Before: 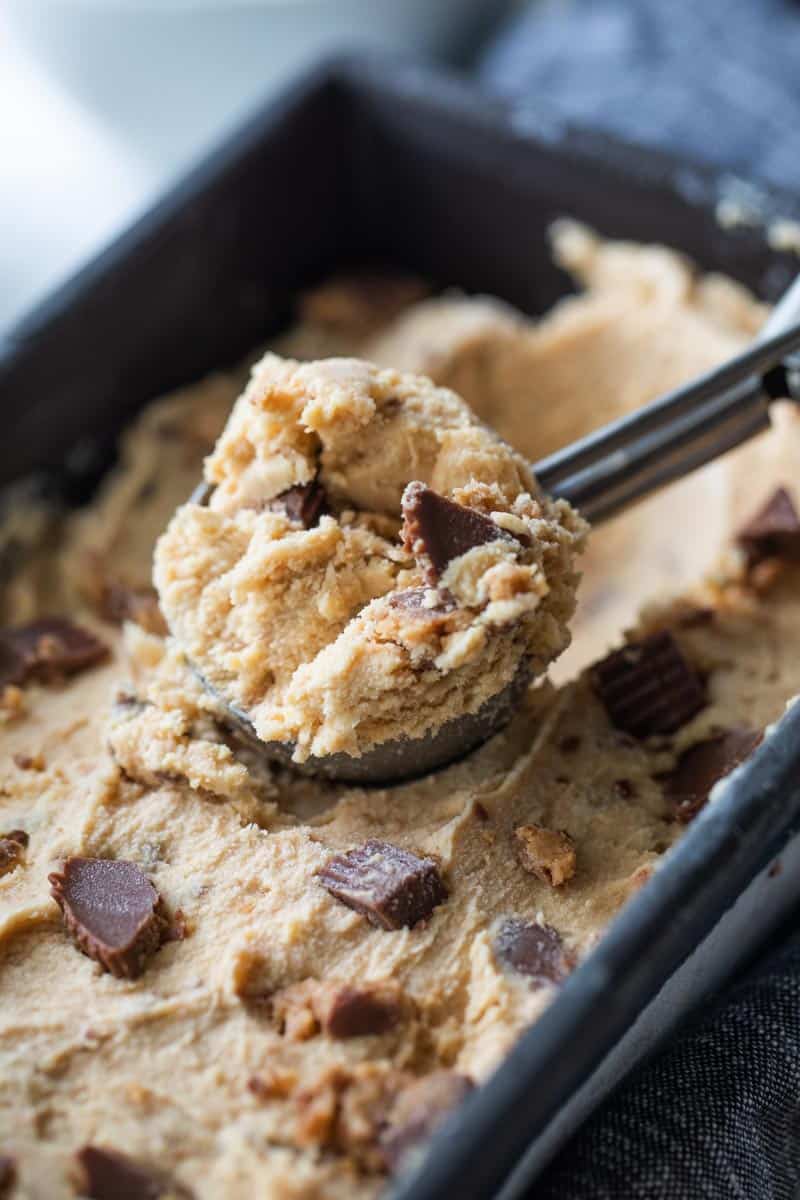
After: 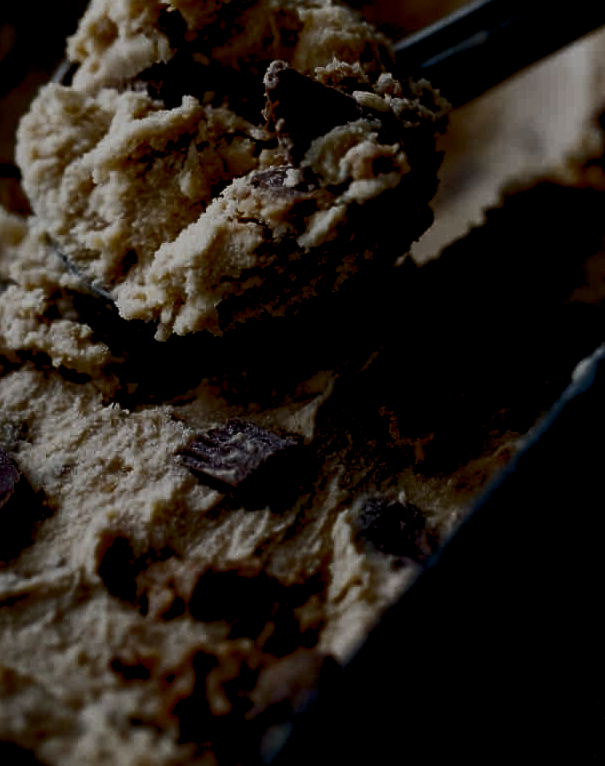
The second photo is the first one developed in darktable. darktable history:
exposure: exposure -2.002 EV, compensate highlight preservation false
crop and rotate: left 17.299%, top 35.115%, right 7.015%, bottom 1.024%
filmic rgb: black relative exposure -7 EV, white relative exposure 6 EV, threshold 3 EV, target black luminance 0%, hardness 2.73, latitude 61.22%, contrast 0.691, highlights saturation mix 10%, shadows ↔ highlights balance -0.073%, preserve chrominance no, color science v4 (2020), iterations of high-quality reconstruction 10, contrast in shadows soft, contrast in highlights soft, enable highlight reconstruction true
rgb levels: levels [[0.034, 0.472, 0.904], [0, 0.5, 1], [0, 0.5, 1]]
contrast brightness saturation: contrast 0.93, brightness 0.2
